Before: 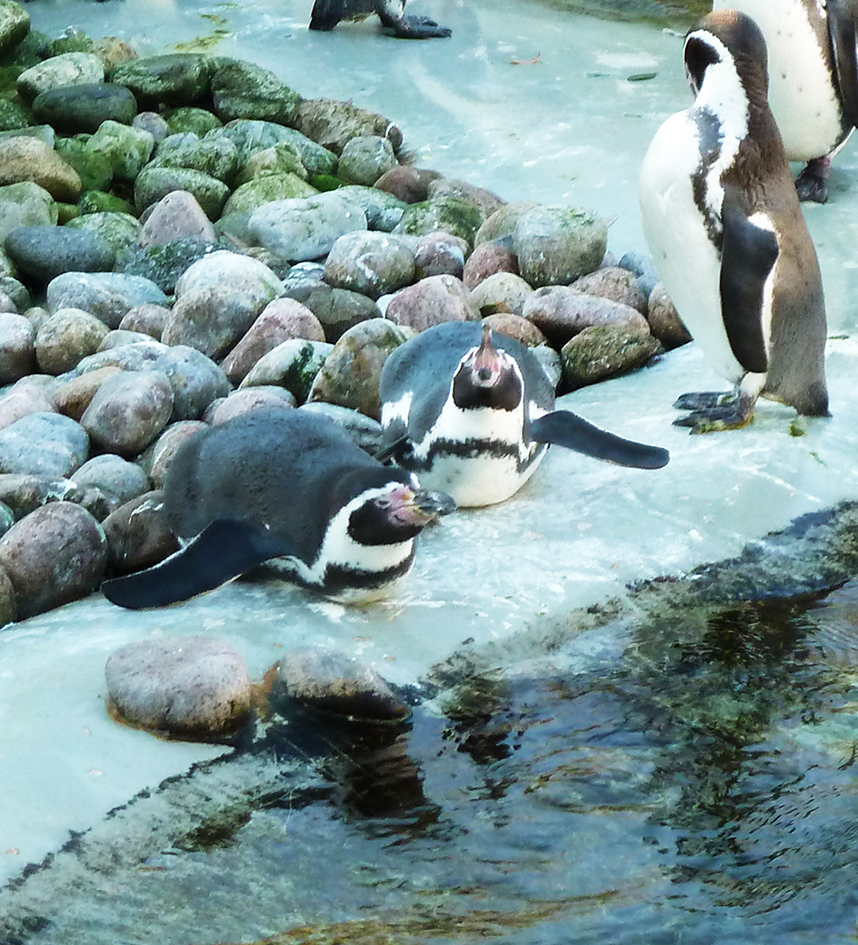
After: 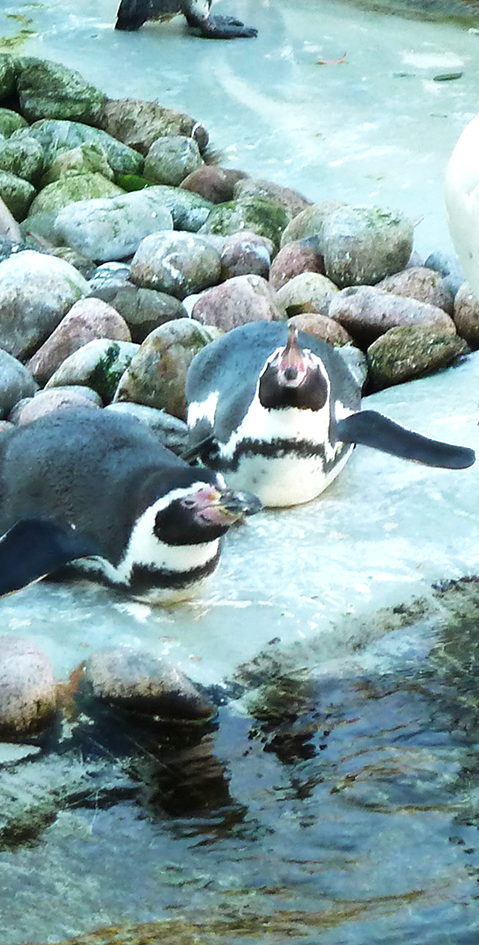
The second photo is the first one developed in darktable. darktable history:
exposure: exposure 0.201 EV, compensate exposure bias true, compensate highlight preservation false
crop and rotate: left 22.717%, right 21.443%
